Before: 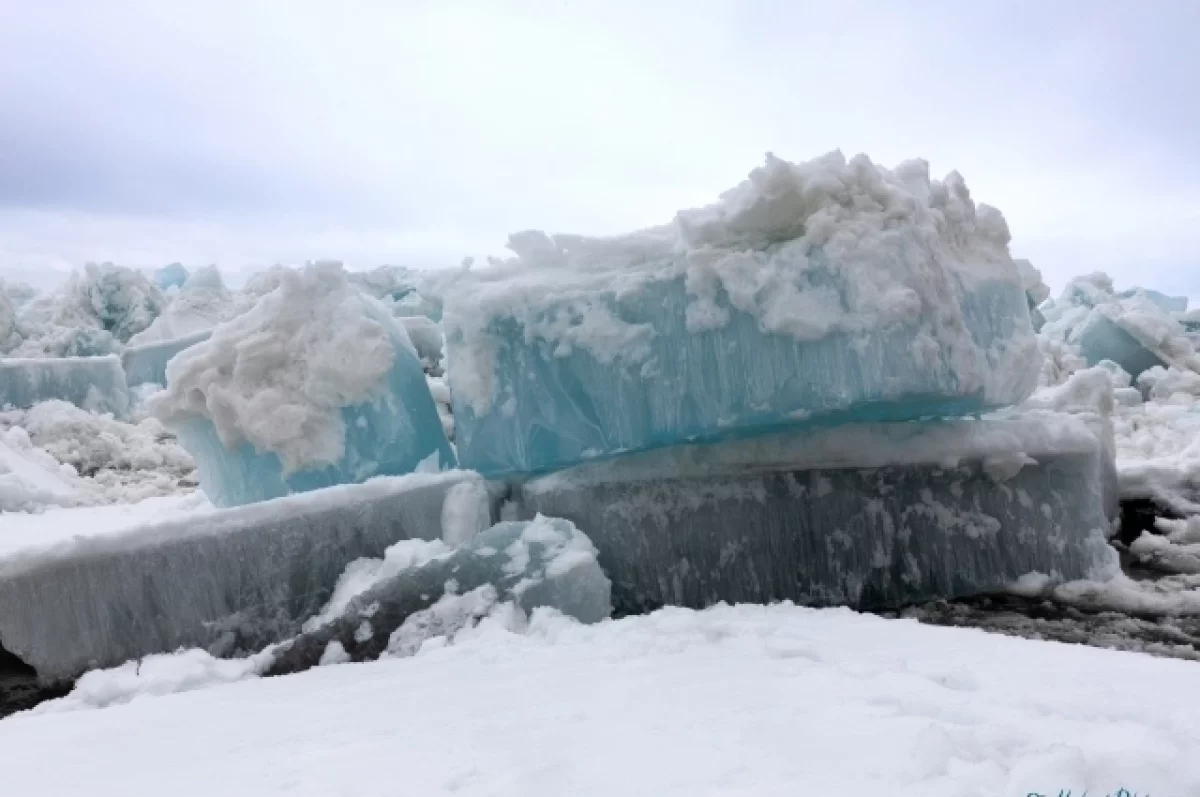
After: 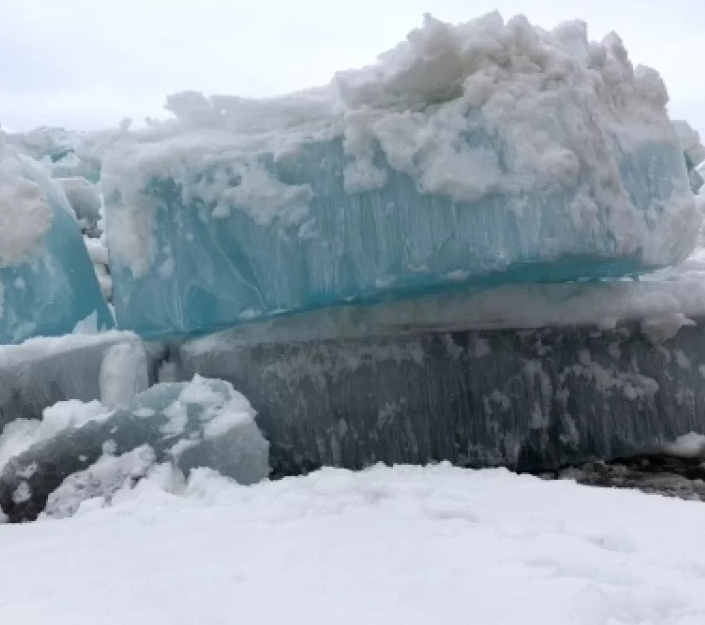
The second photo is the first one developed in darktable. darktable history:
crop and rotate: left 28.507%, top 17.52%, right 12.691%, bottom 3.999%
